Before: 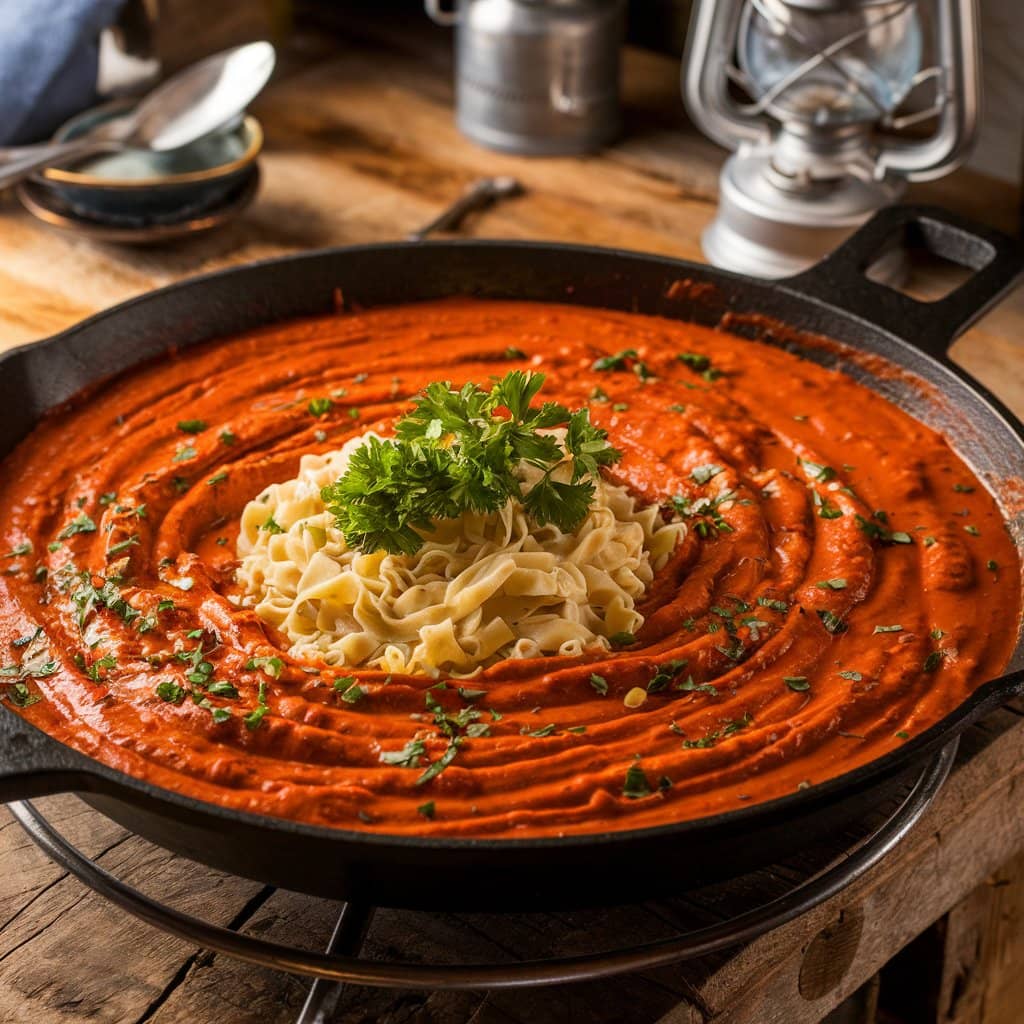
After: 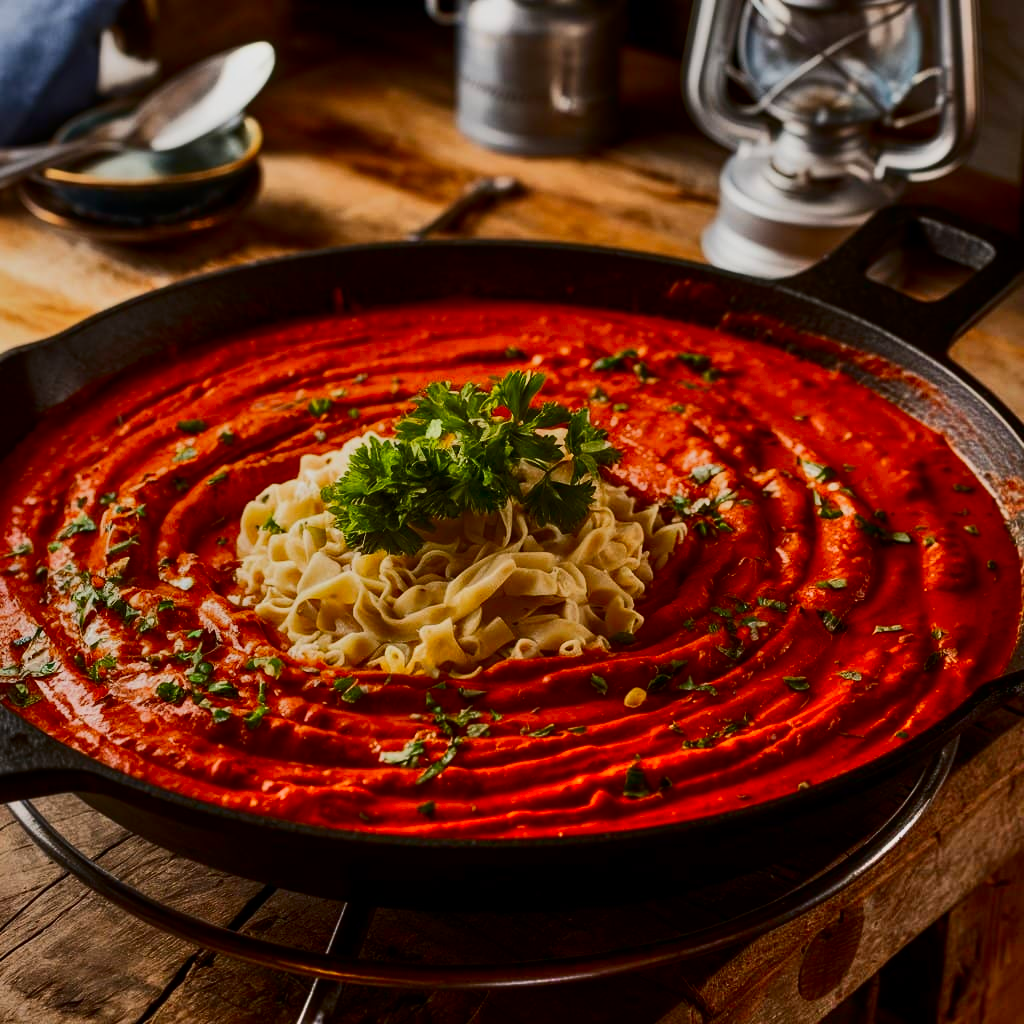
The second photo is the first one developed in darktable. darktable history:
shadows and highlights: shadows 51.74, highlights -28.26, soften with gaussian
exposure: black level correction 0, exposure -0.838 EV, compensate highlight preservation false
contrast brightness saturation: contrast 0.213, brightness -0.1, saturation 0.206
